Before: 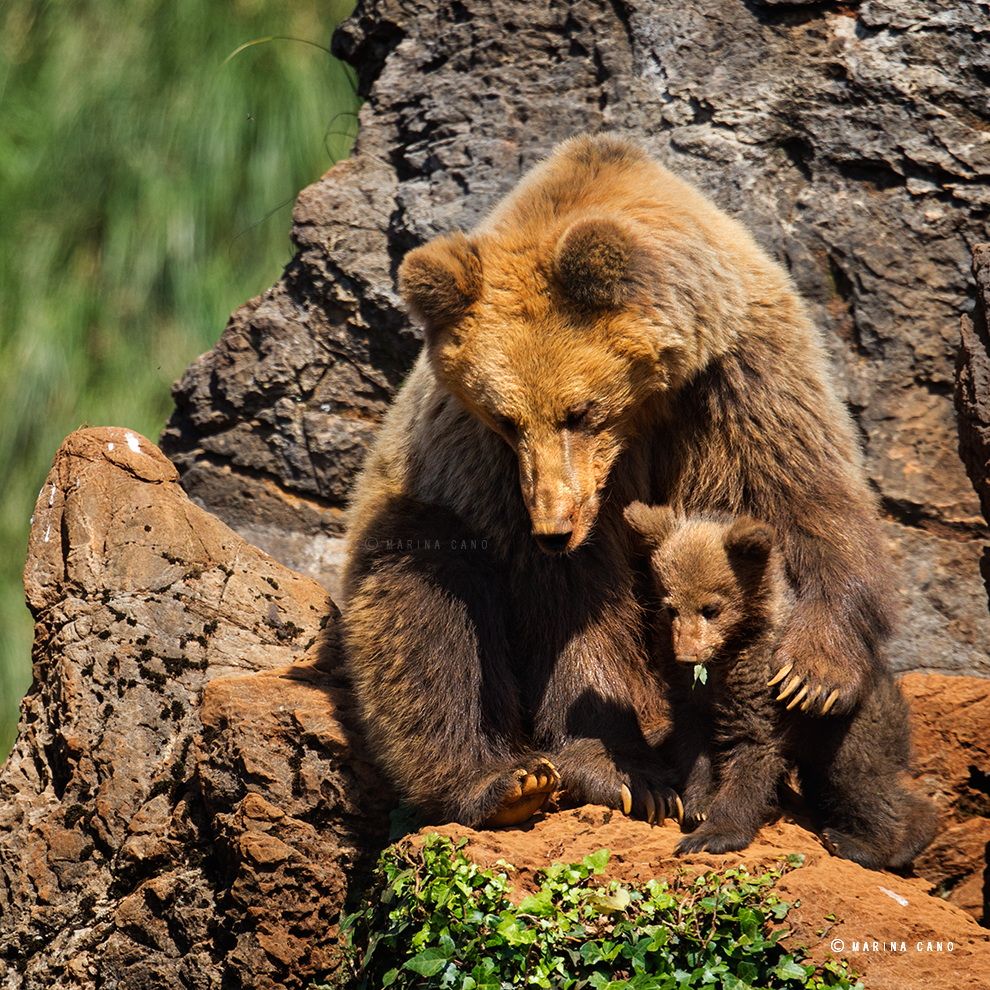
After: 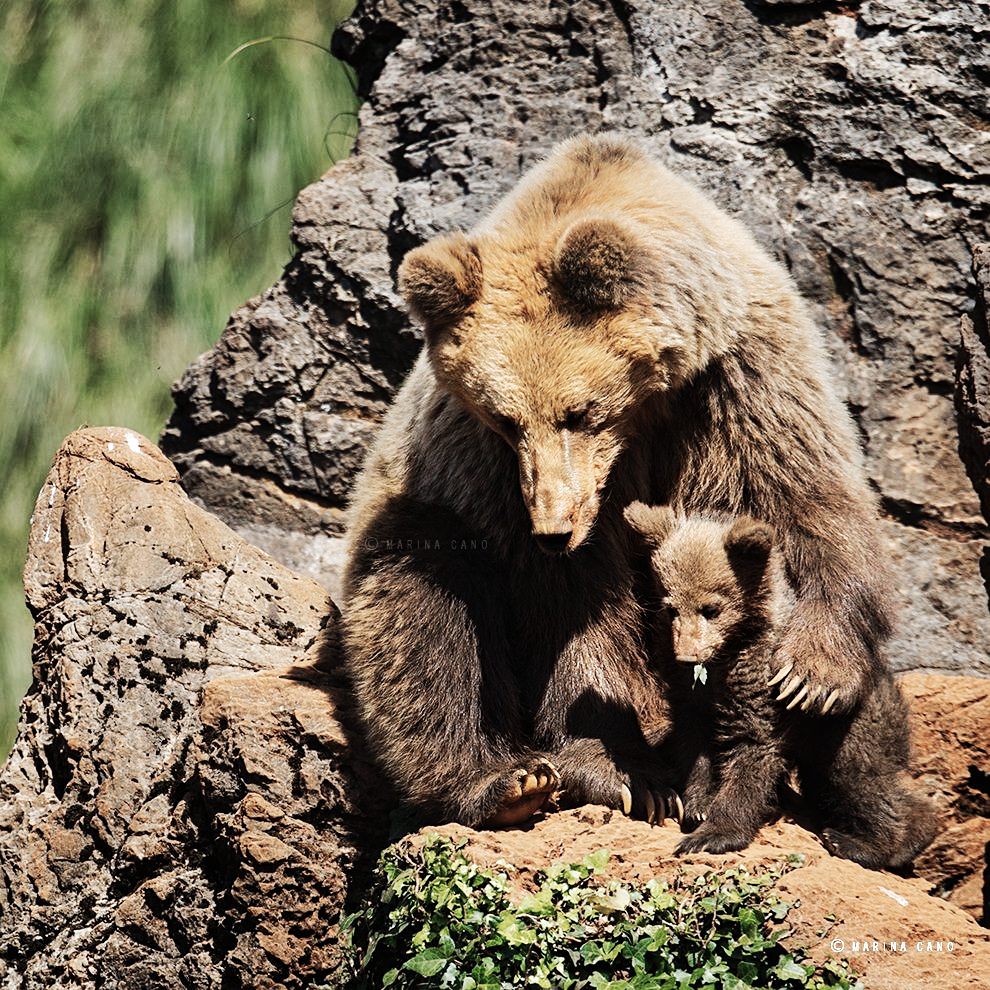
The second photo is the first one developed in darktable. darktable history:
color zones: curves: ch0 [(0, 0.559) (0.153, 0.551) (0.229, 0.5) (0.429, 0.5) (0.571, 0.5) (0.714, 0.5) (0.857, 0.5) (1, 0.559)]; ch1 [(0, 0.417) (0.112, 0.336) (0.213, 0.26) (0.429, 0.34) (0.571, 0.35) (0.683, 0.331) (0.857, 0.344) (1, 0.417)]
sharpen: amount 0.215
tone curve: curves: ch0 [(0, 0) (0.003, 0.002) (0.011, 0.009) (0.025, 0.019) (0.044, 0.031) (0.069, 0.04) (0.1, 0.059) (0.136, 0.092) (0.177, 0.134) (0.224, 0.192) (0.277, 0.262) (0.335, 0.348) (0.399, 0.446) (0.468, 0.554) (0.543, 0.646) (0.623, 0.731) (0.709, 0.807) (0.801, 0.867) (0.898, 0.931) (1, 1)], preserve colors none
